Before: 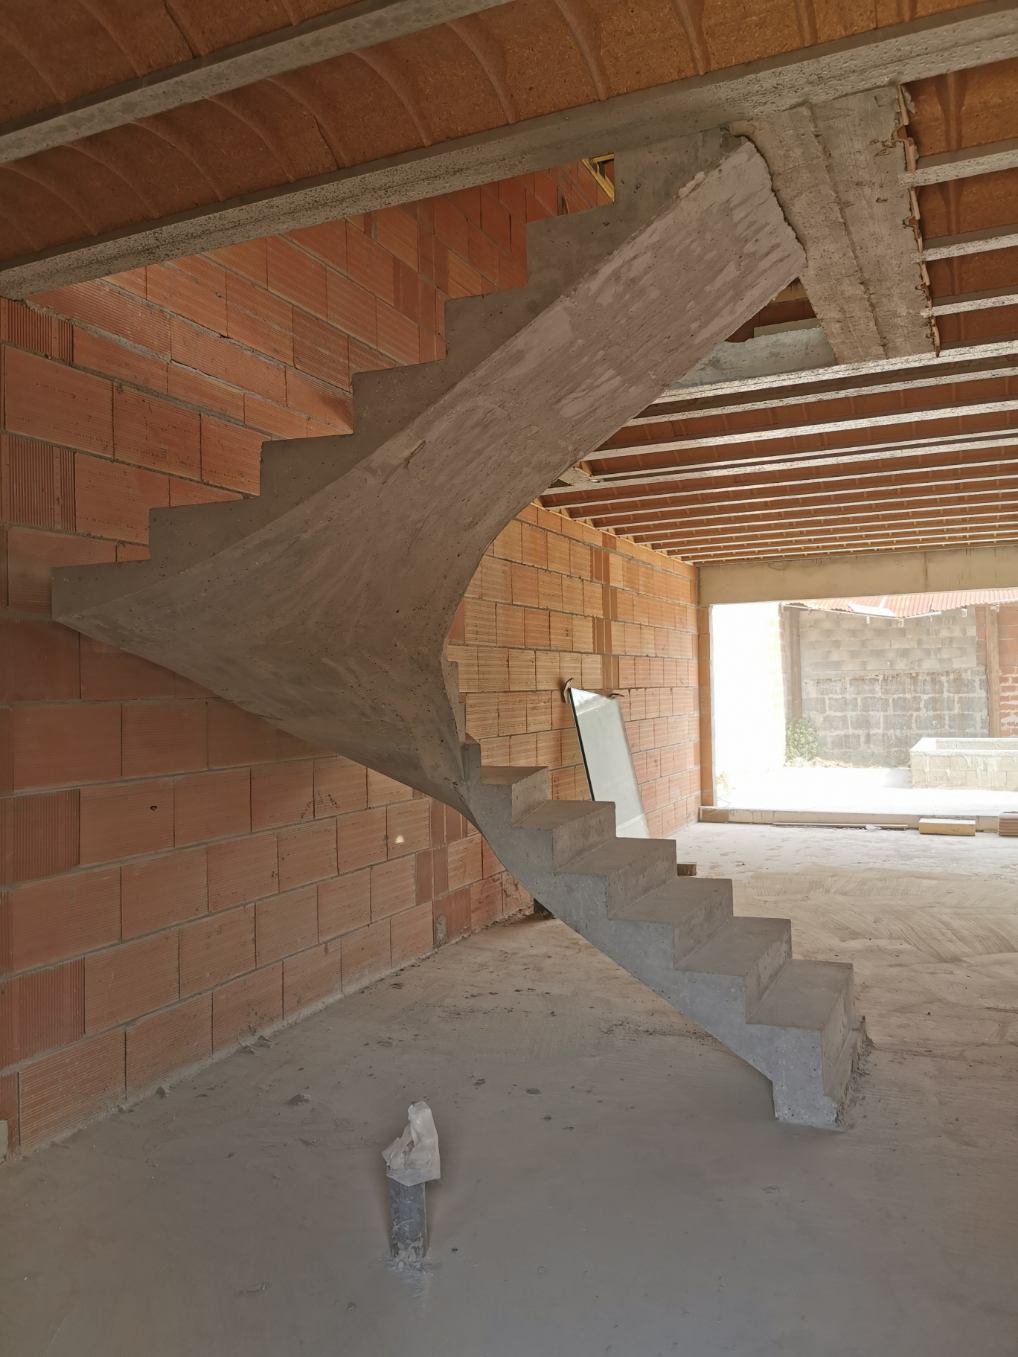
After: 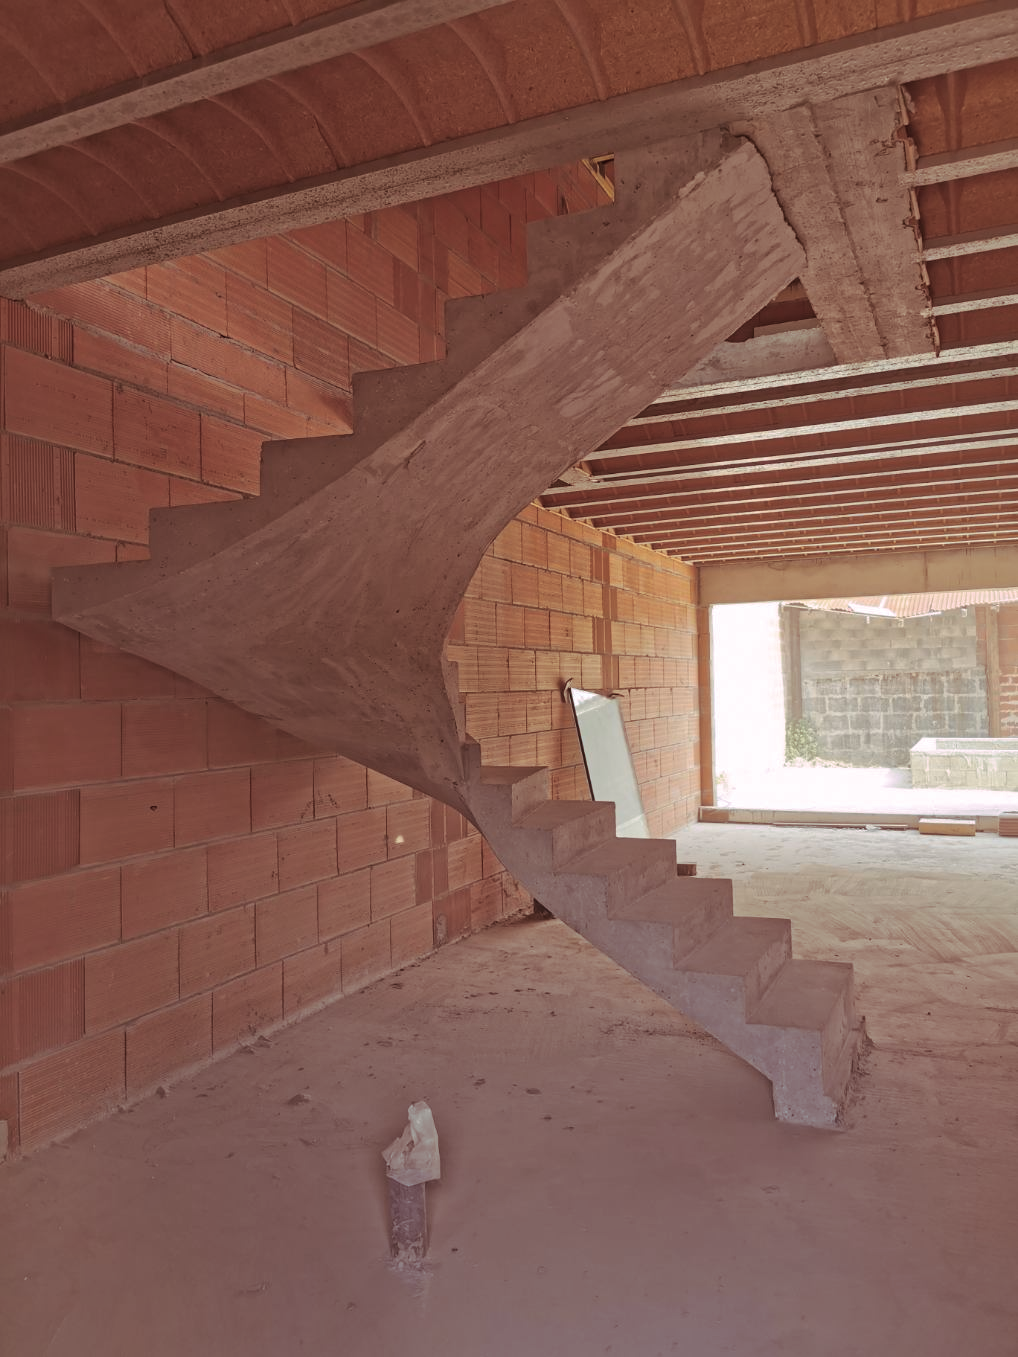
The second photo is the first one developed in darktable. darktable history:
tone equalizer: on, module defaults
split-toning: highlights › hue 298.8°, highlights › saturation 0.73, compress 41.76%
shadows and highlights: on, module defaults
